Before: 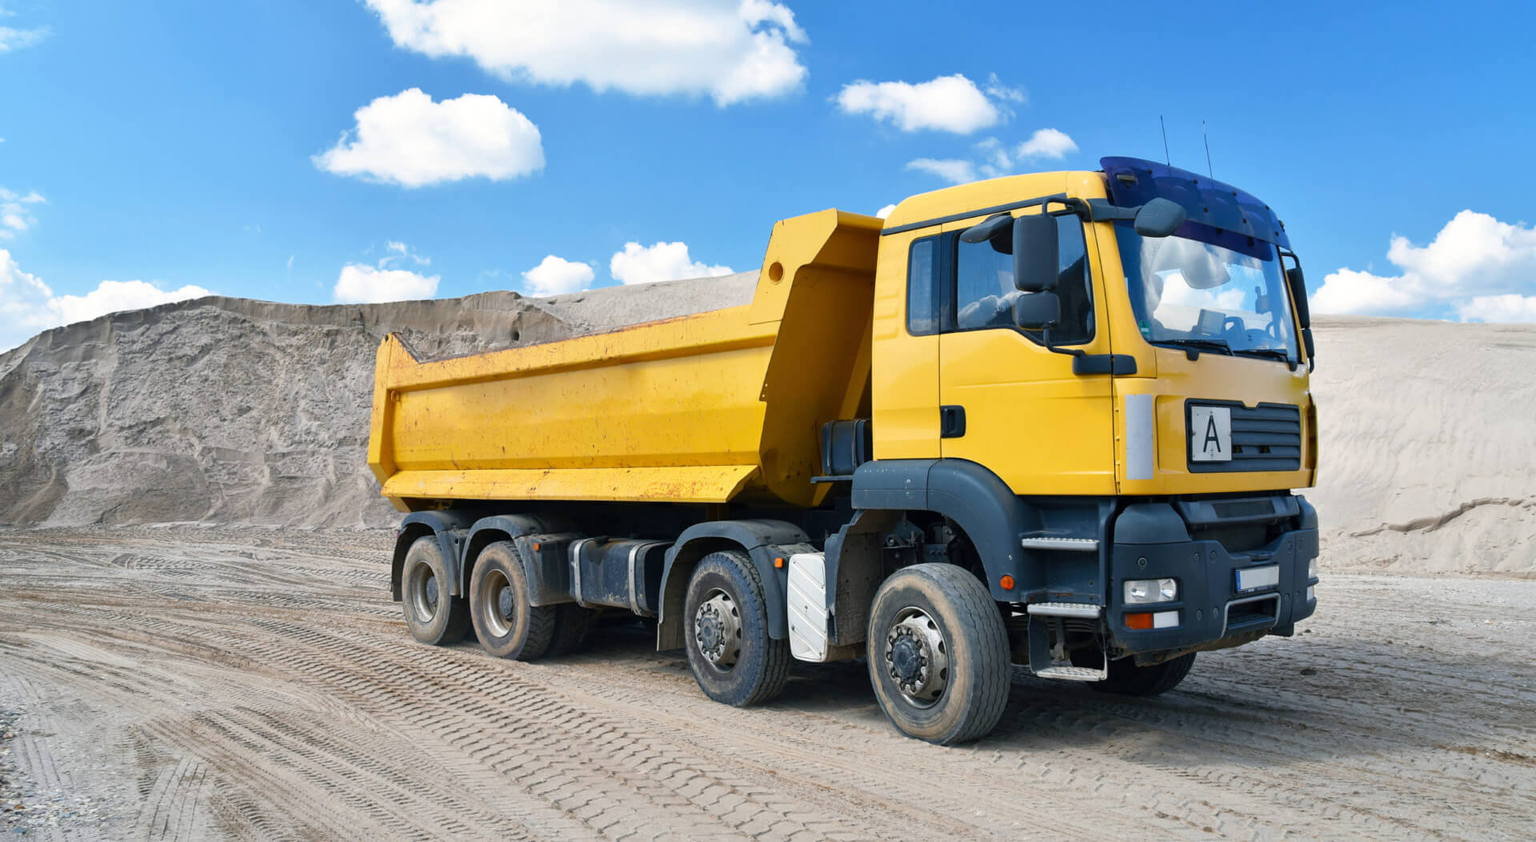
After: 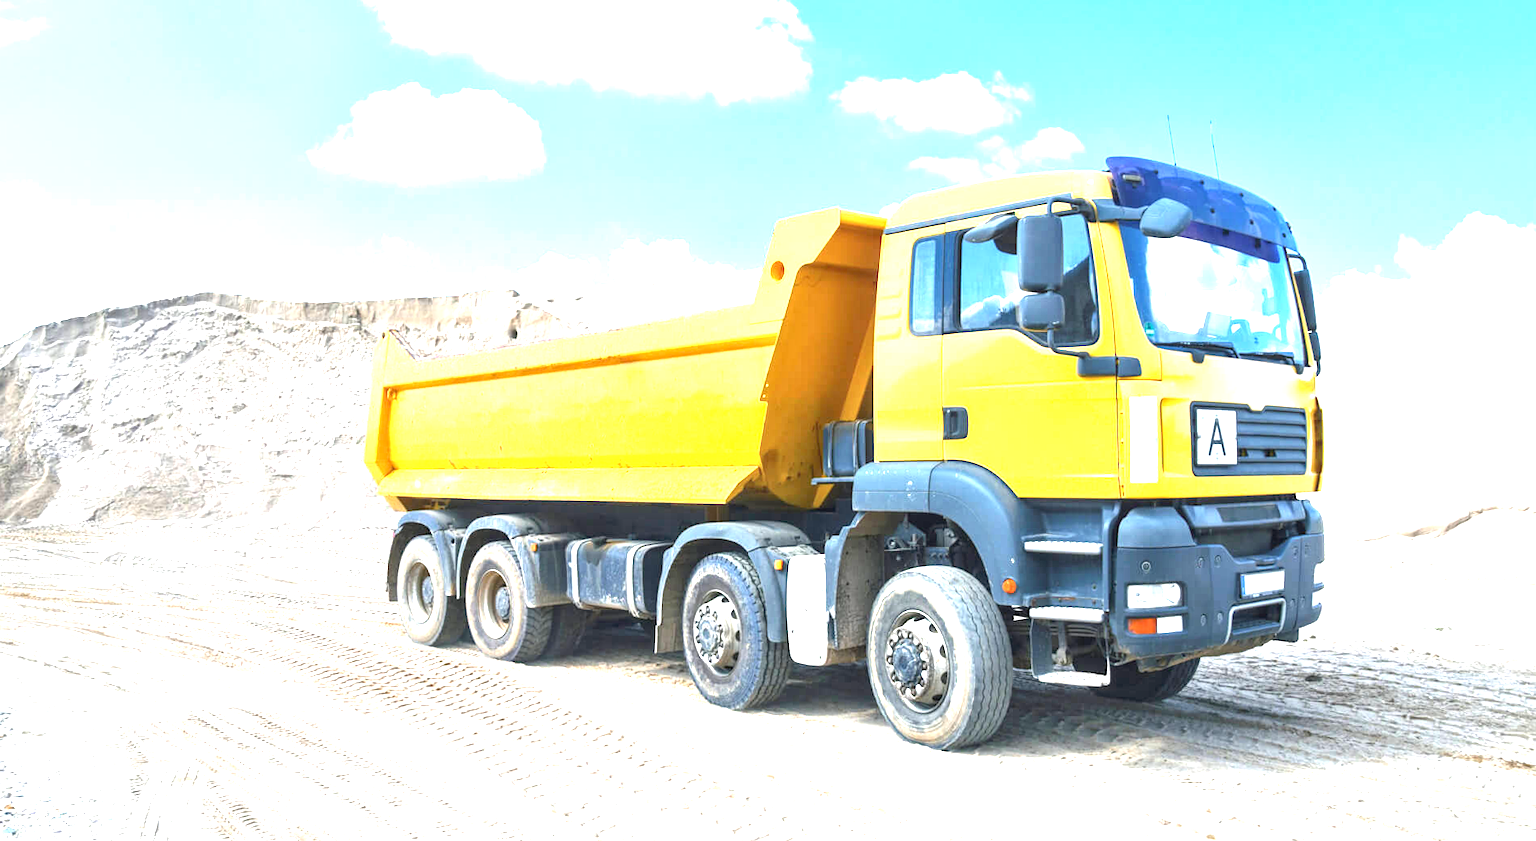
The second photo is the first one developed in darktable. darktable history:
local contrast: on, module defaults
exposure: exposure 2.051 EV, compensate exposure bias true, compensate highlight preservation false
crop and rotate: angle -0.334°
